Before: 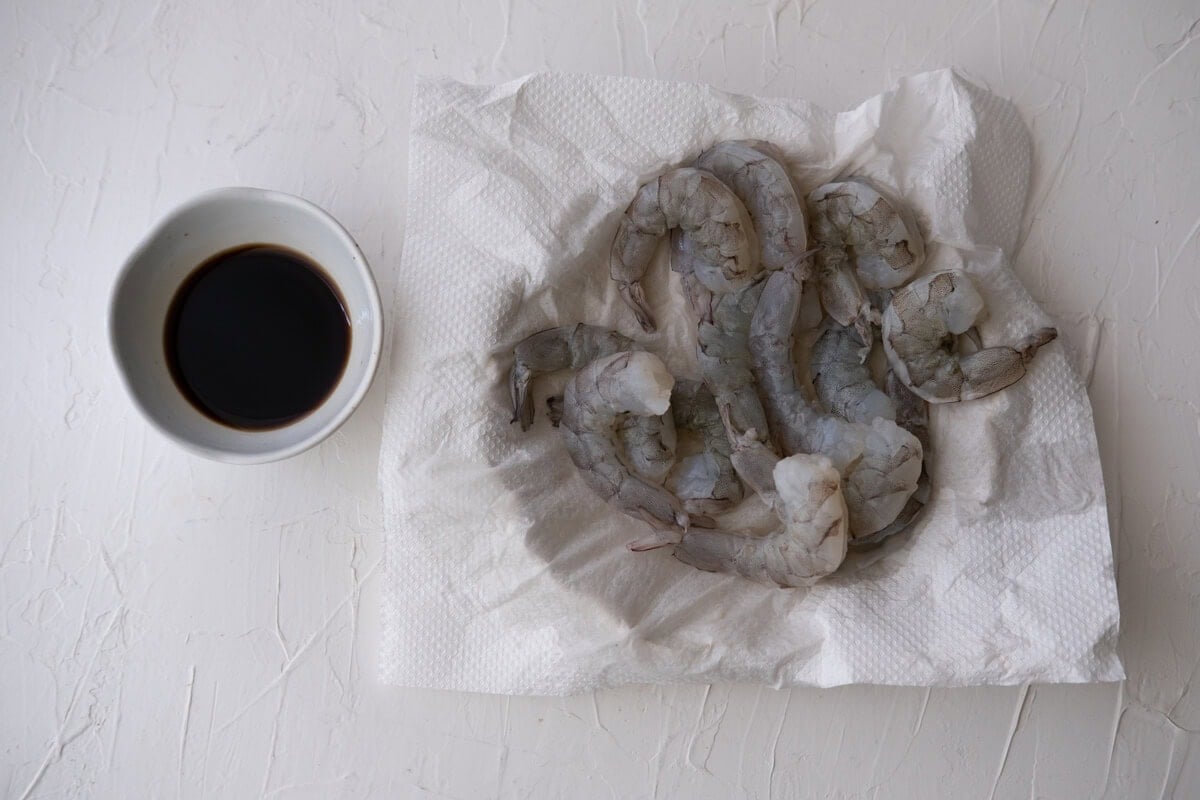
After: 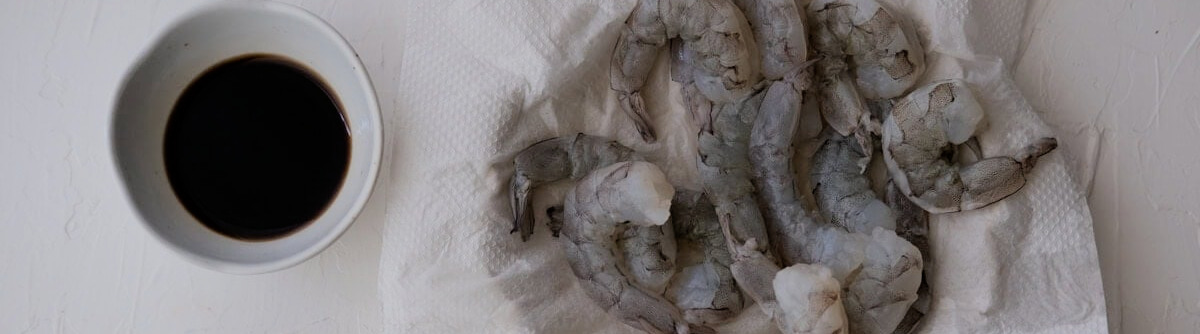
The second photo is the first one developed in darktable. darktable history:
crop and rotate: top 23.84%, bottom 34.294%
filmic rgb: black relative exposure -7.65 EV, white relative exposure 4.56 EV, hardness 3.61, color science v6 (2022)
